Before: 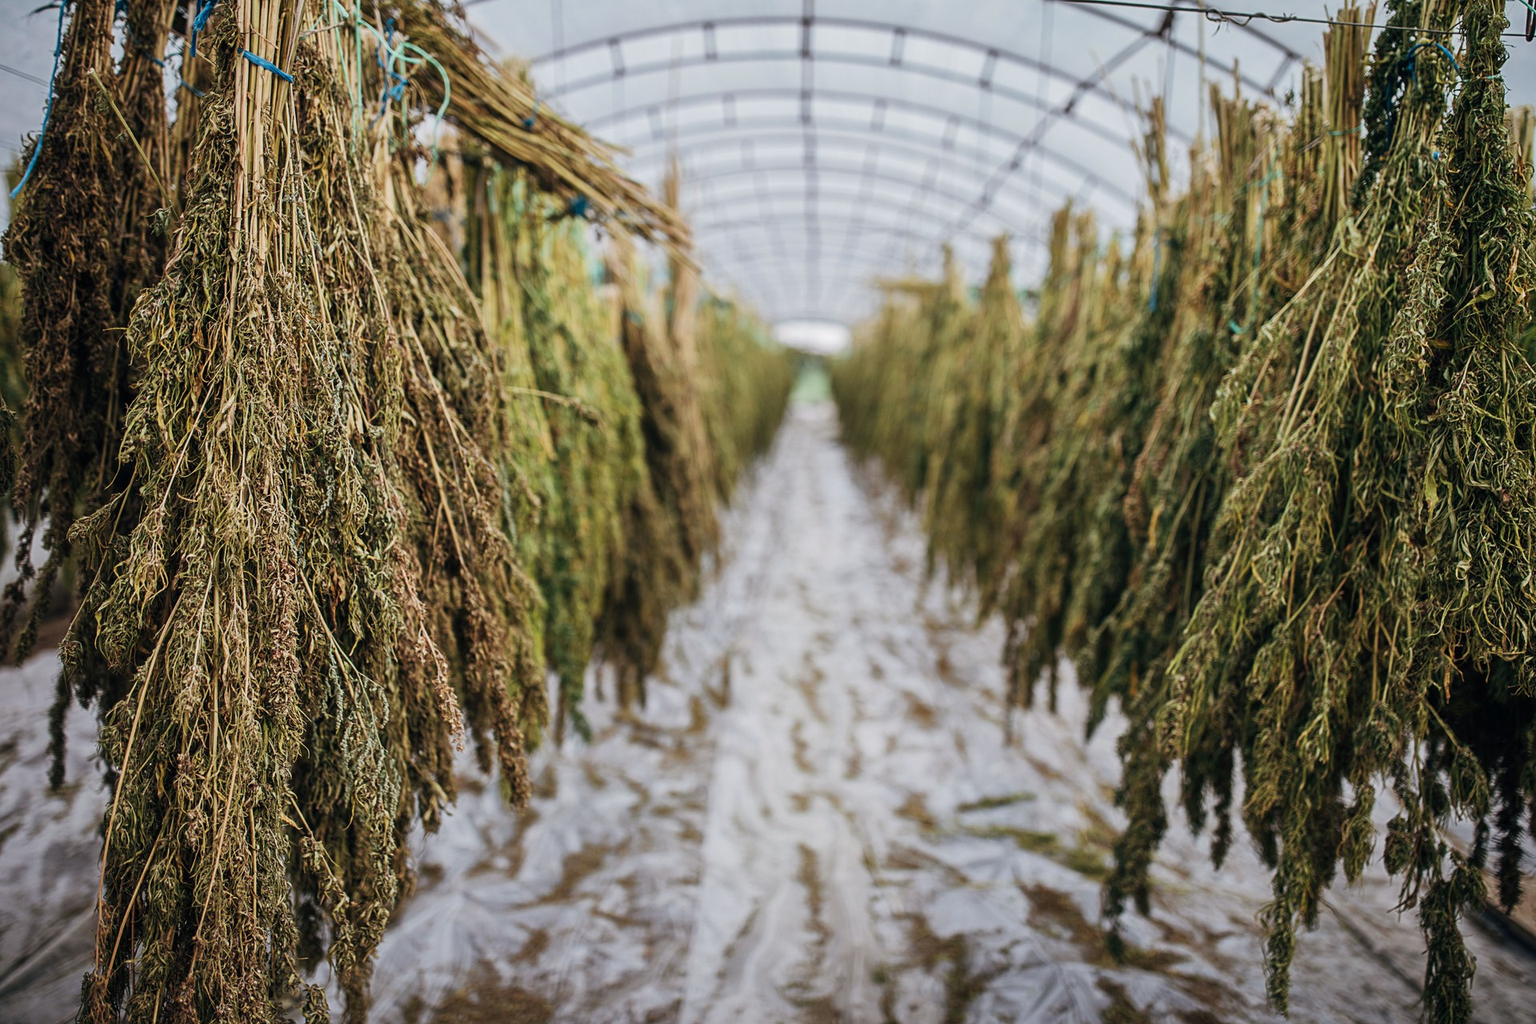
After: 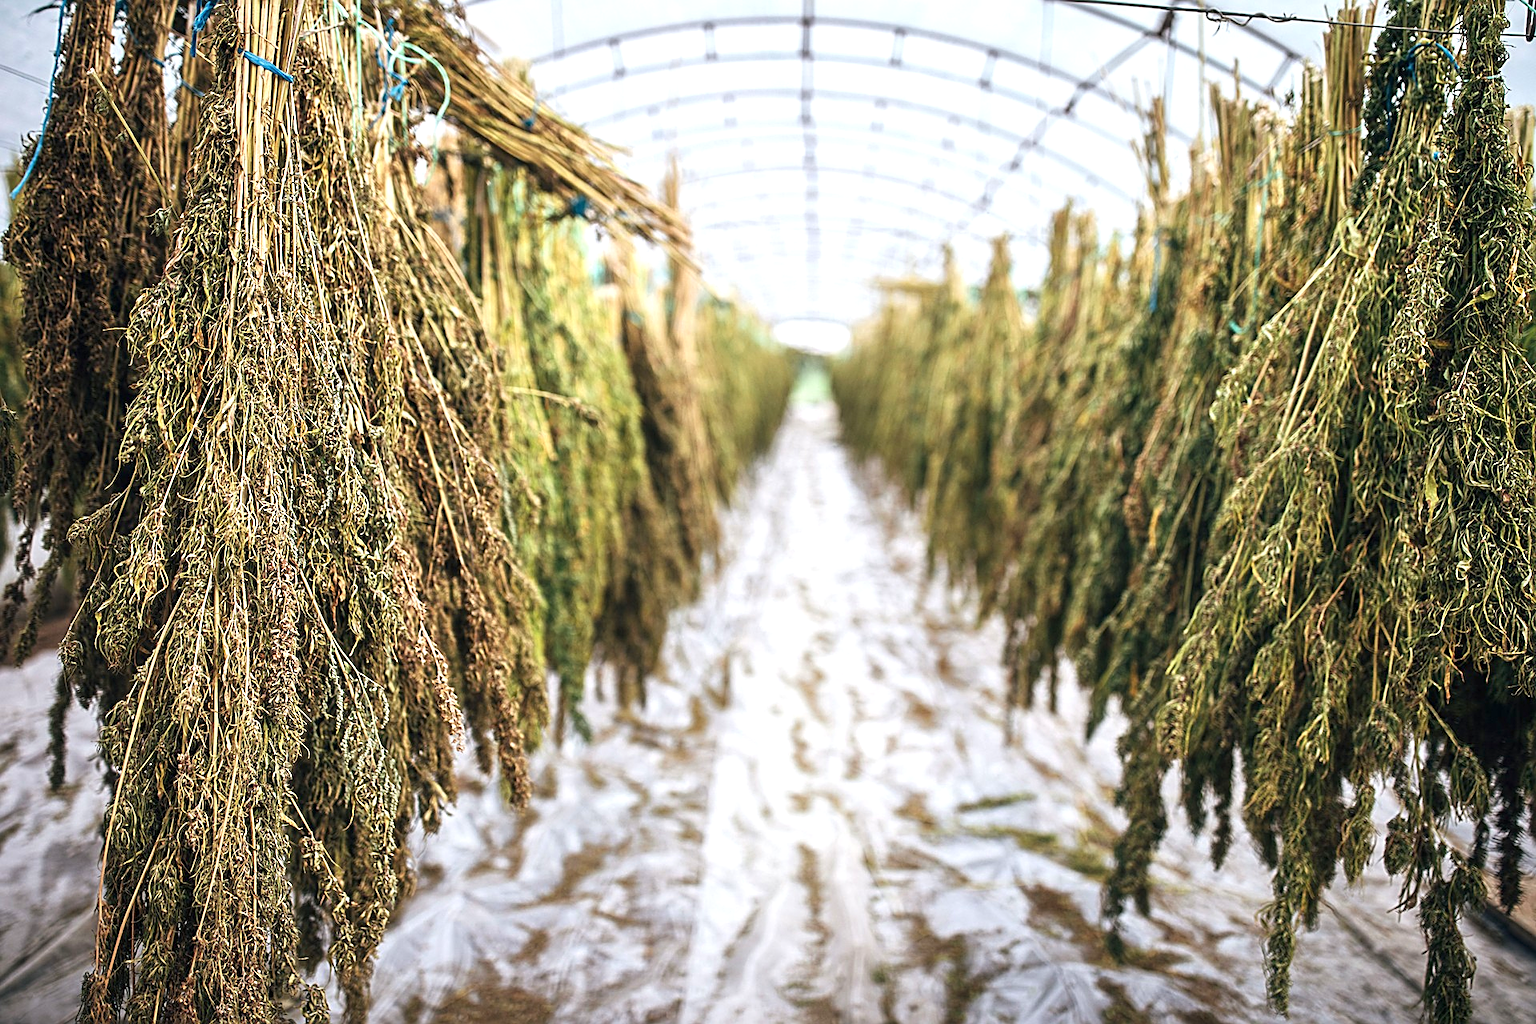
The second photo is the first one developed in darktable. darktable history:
exposure: black level correction 0, exposure 0.9 EV, compensate highlight preservation false
sharpen: on, module defaults
